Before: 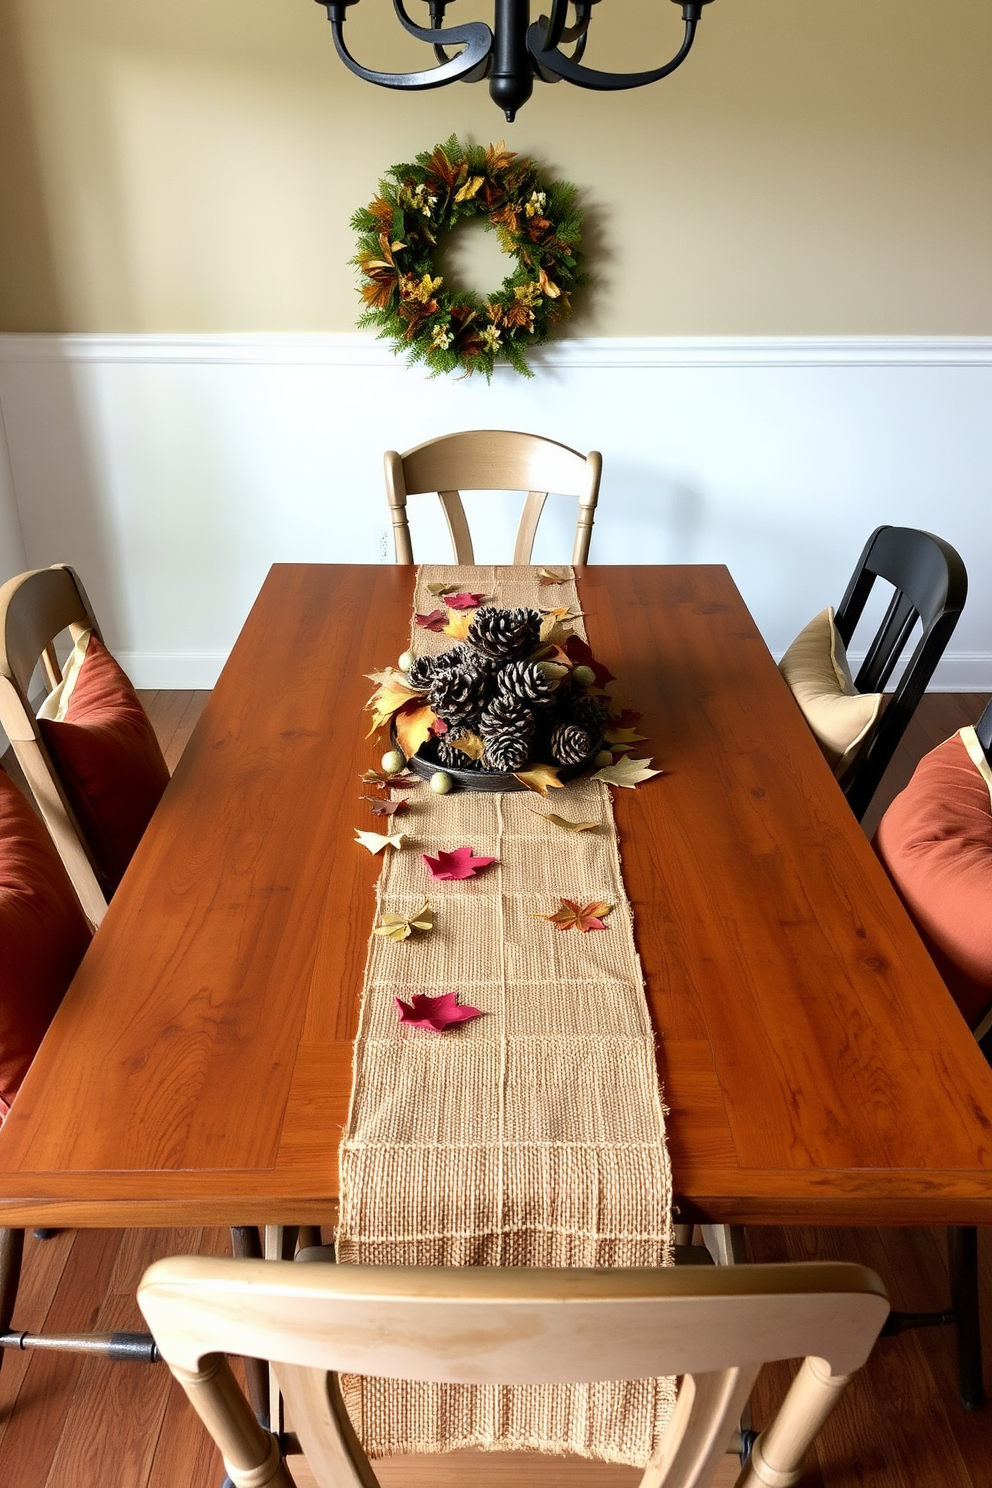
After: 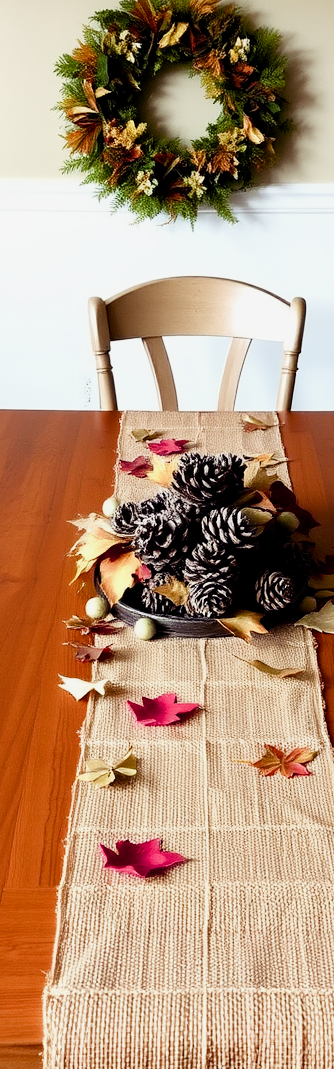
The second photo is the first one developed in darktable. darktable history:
color balance rgb: shadows lift › luminance 0.417%, shadows lift › chroma 6.993%, shadows lift › hue 300.76°, perceptual saturation grading › global saturation 20%, perceptual saturation grading › highlights -49.861%, perceptual saturation grading › shadows 24.92%, perceptual brilliance grading › highlights 9.867%, perceptual brilliance grading › mid-tones 5.795%
filmic rgb: middle gray luminance 9.3%, black relative exposure -10.7 EV, white relative exposure 3.45 EV, target black luminance 0%, hardness 5.96, latitude 59.52%, contrast 1.09, highlights saturation mix 3.73%, shadows ↔ highlights balance 28.75%
crop and rotate: left 29.944%, top 10.396%, right 36.378%, bottom 17.718%
